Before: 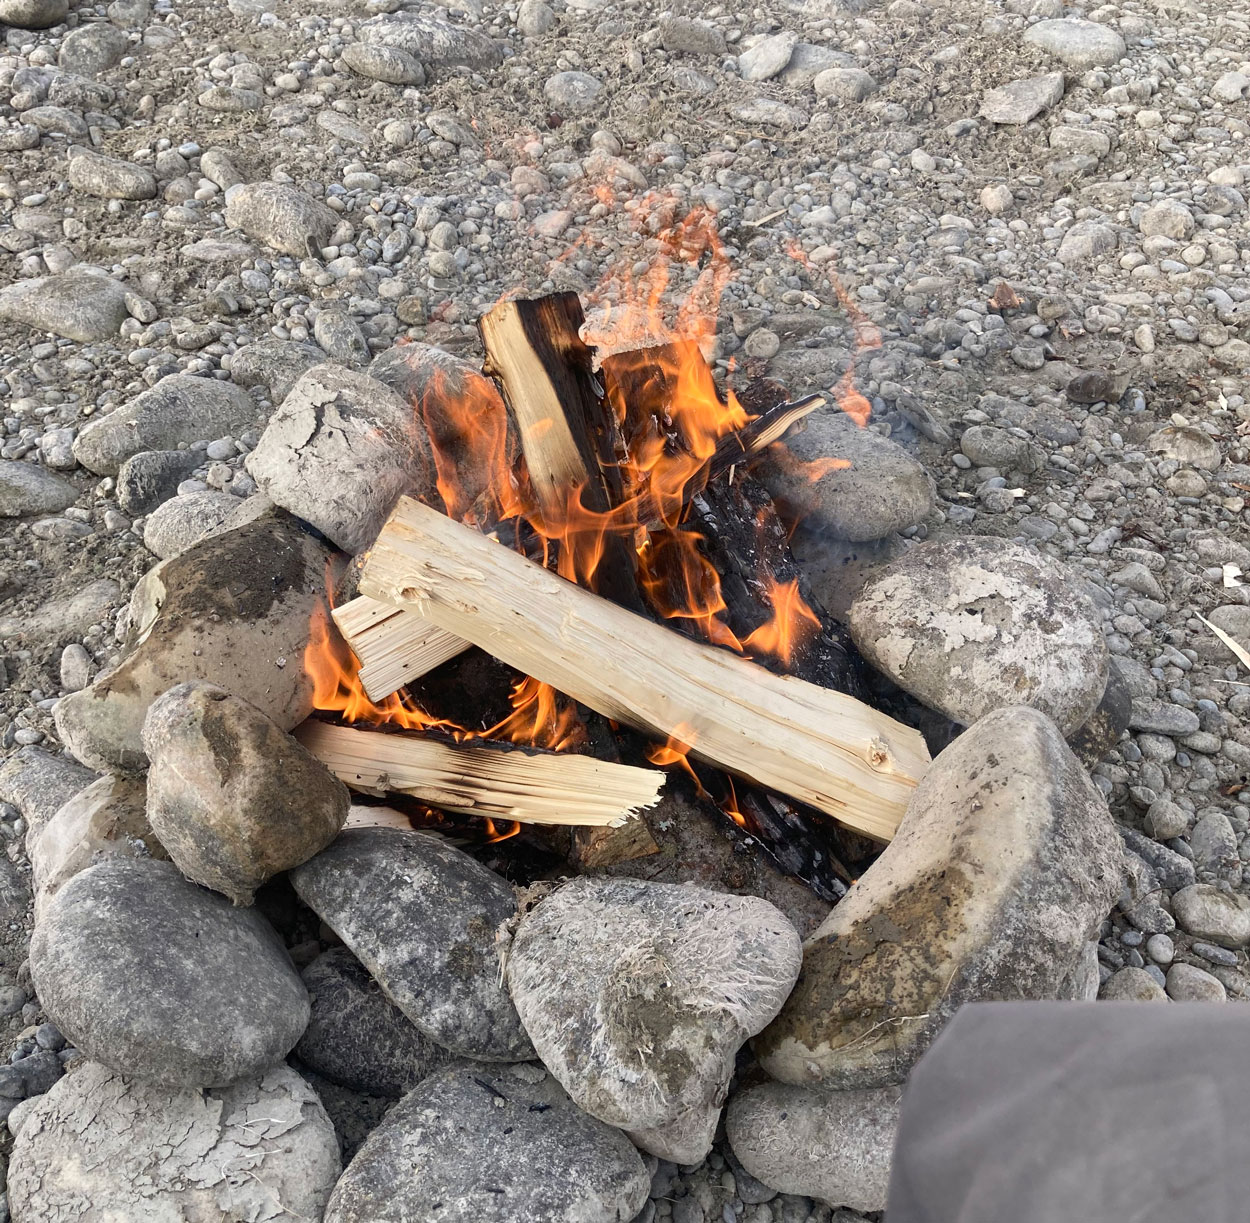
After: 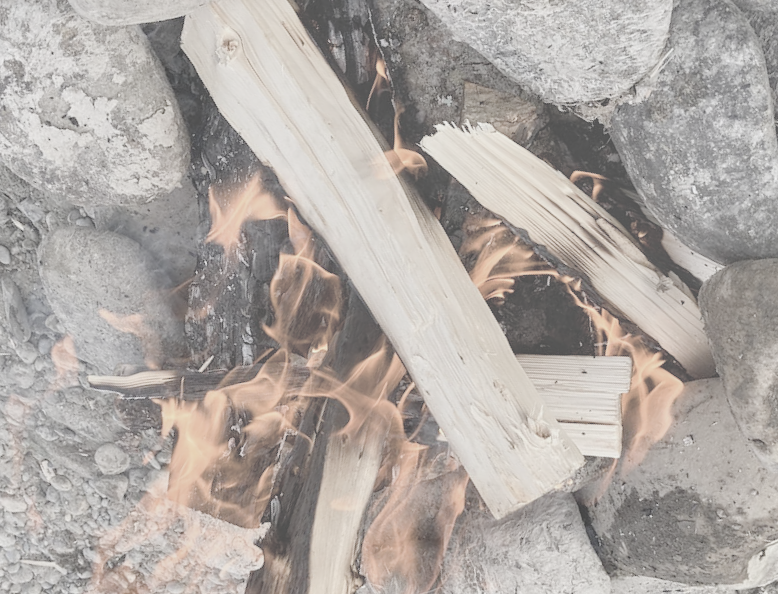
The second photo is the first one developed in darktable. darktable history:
contrast brightness saturation: contrast -0.334, brightness 0.765, saturation -0.773
crop and rotate: angle 148.34°, left 9.14%, top 15.578%, right 4.408%, bottom 17.025%
shadows and highlights: shadows 58.13, soften with gaussian
color balance rgb: power › chroma 0.237%, power › hue 60.1°, perceptual saturation grading › global saturation 20%, perceptual saturation grading › highlights -25.229%, perceptual saturation grading › shadows 24.008%
local contrast: on, module defaults
